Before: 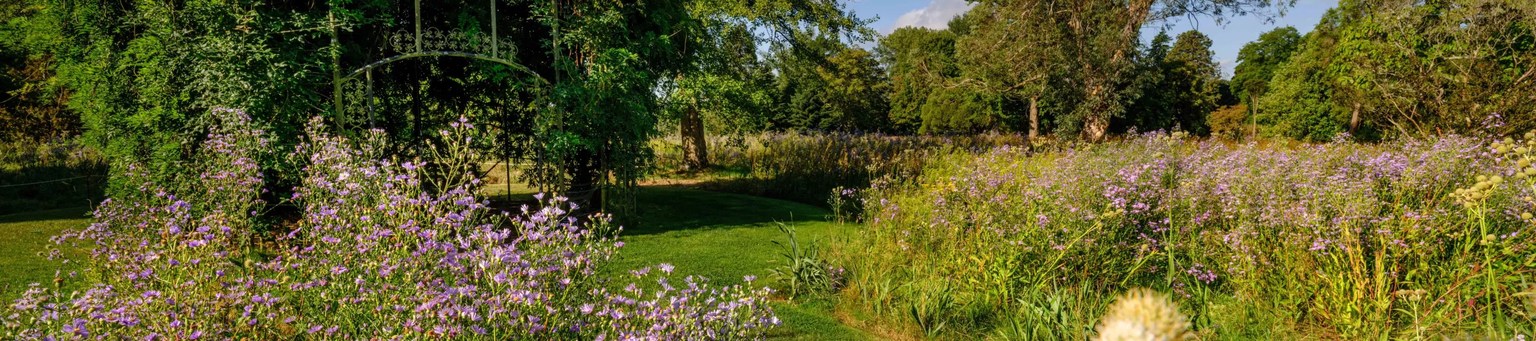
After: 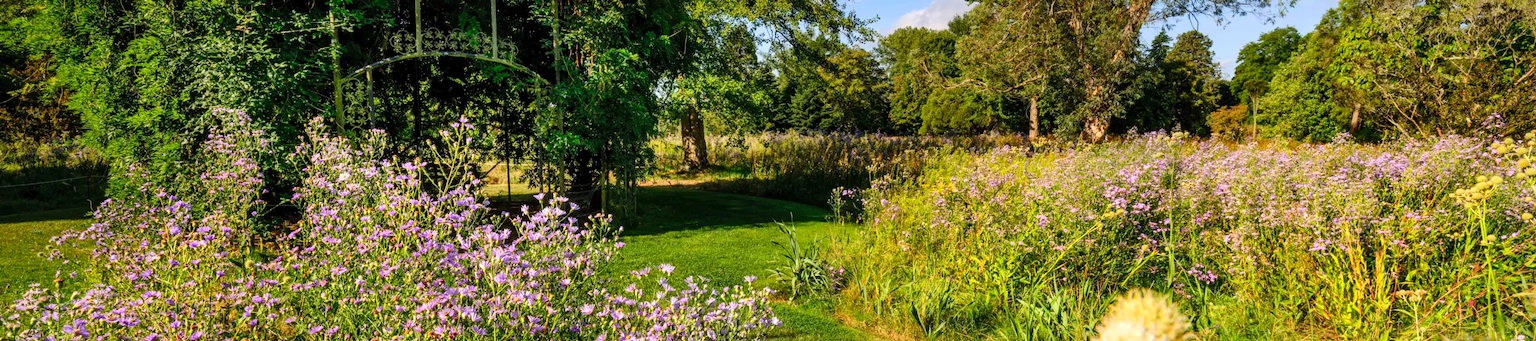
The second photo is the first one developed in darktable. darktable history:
local contrast: mode bilateral grid, contrast 20, coarseness 50, detail 120%, midtone range 0.2
contrast brightness saturation: contrast 0.2, brightness 0.16, saturation 0.22
